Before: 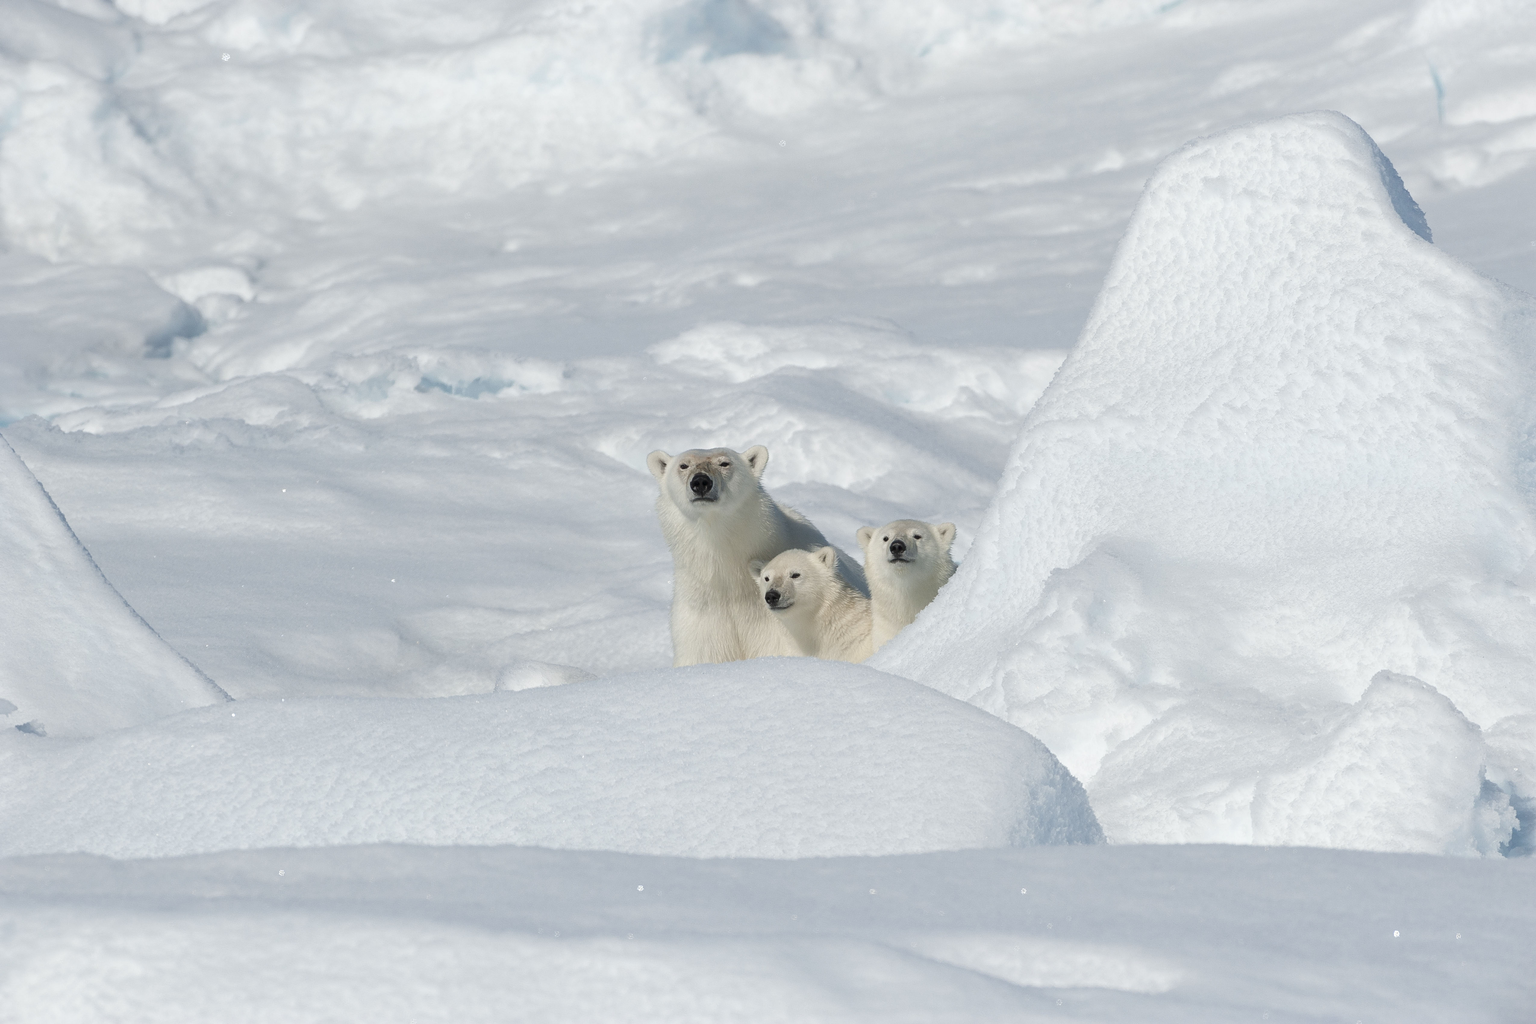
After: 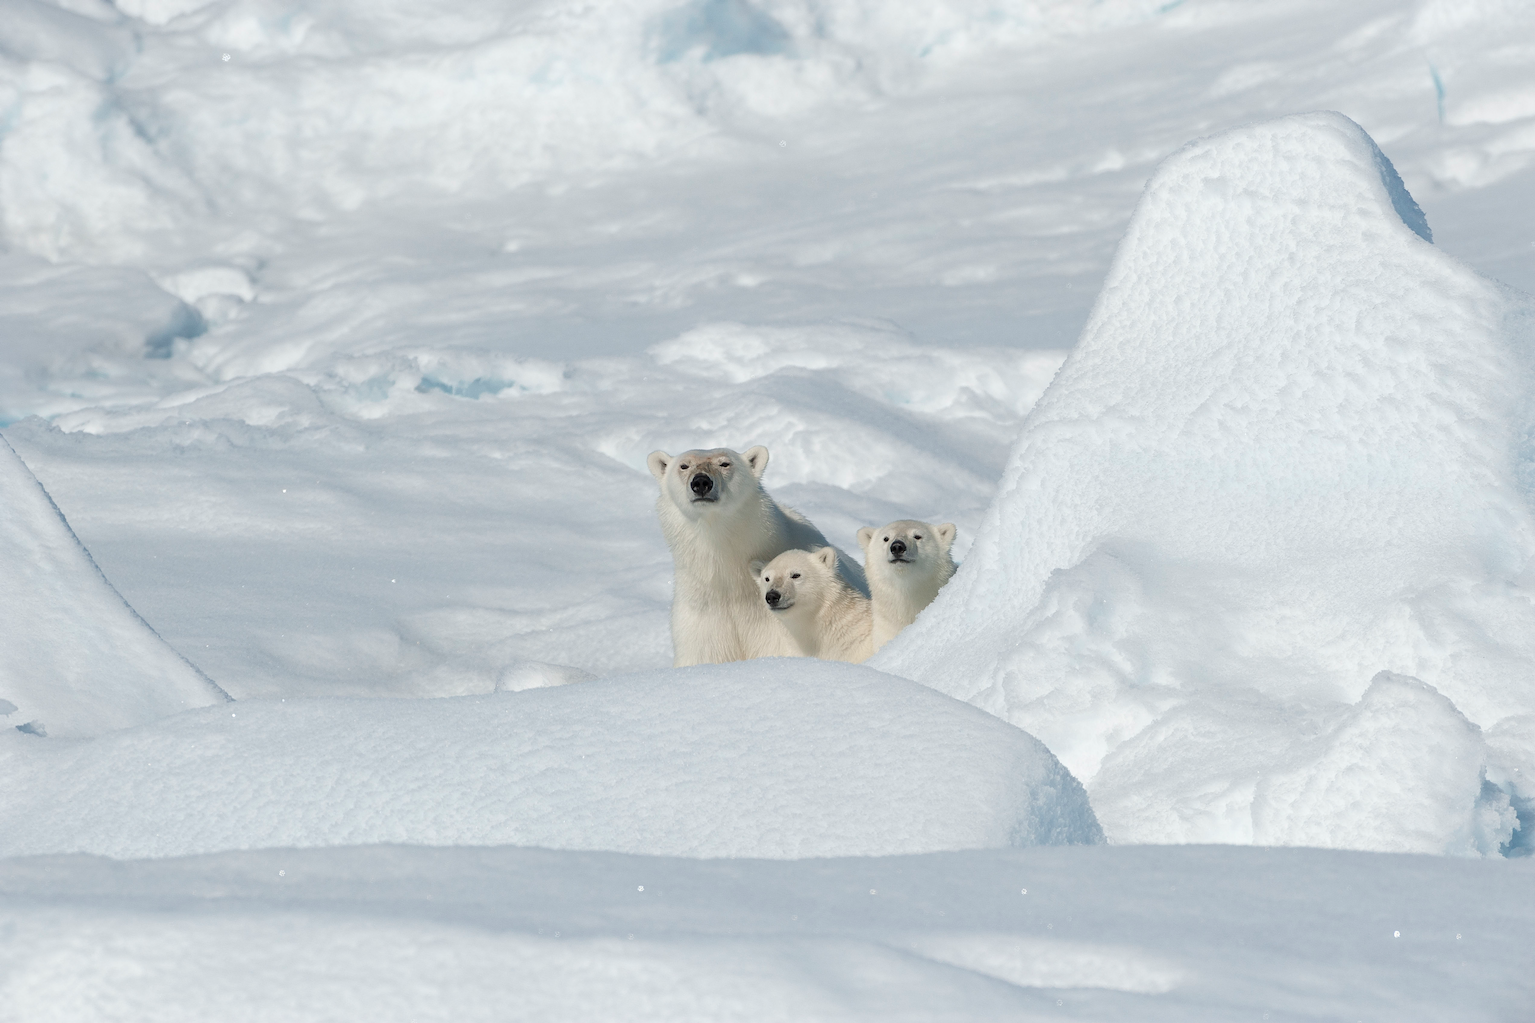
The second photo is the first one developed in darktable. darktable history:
sharpen: radius 5.349, amount 0.311, threshold 26.557
